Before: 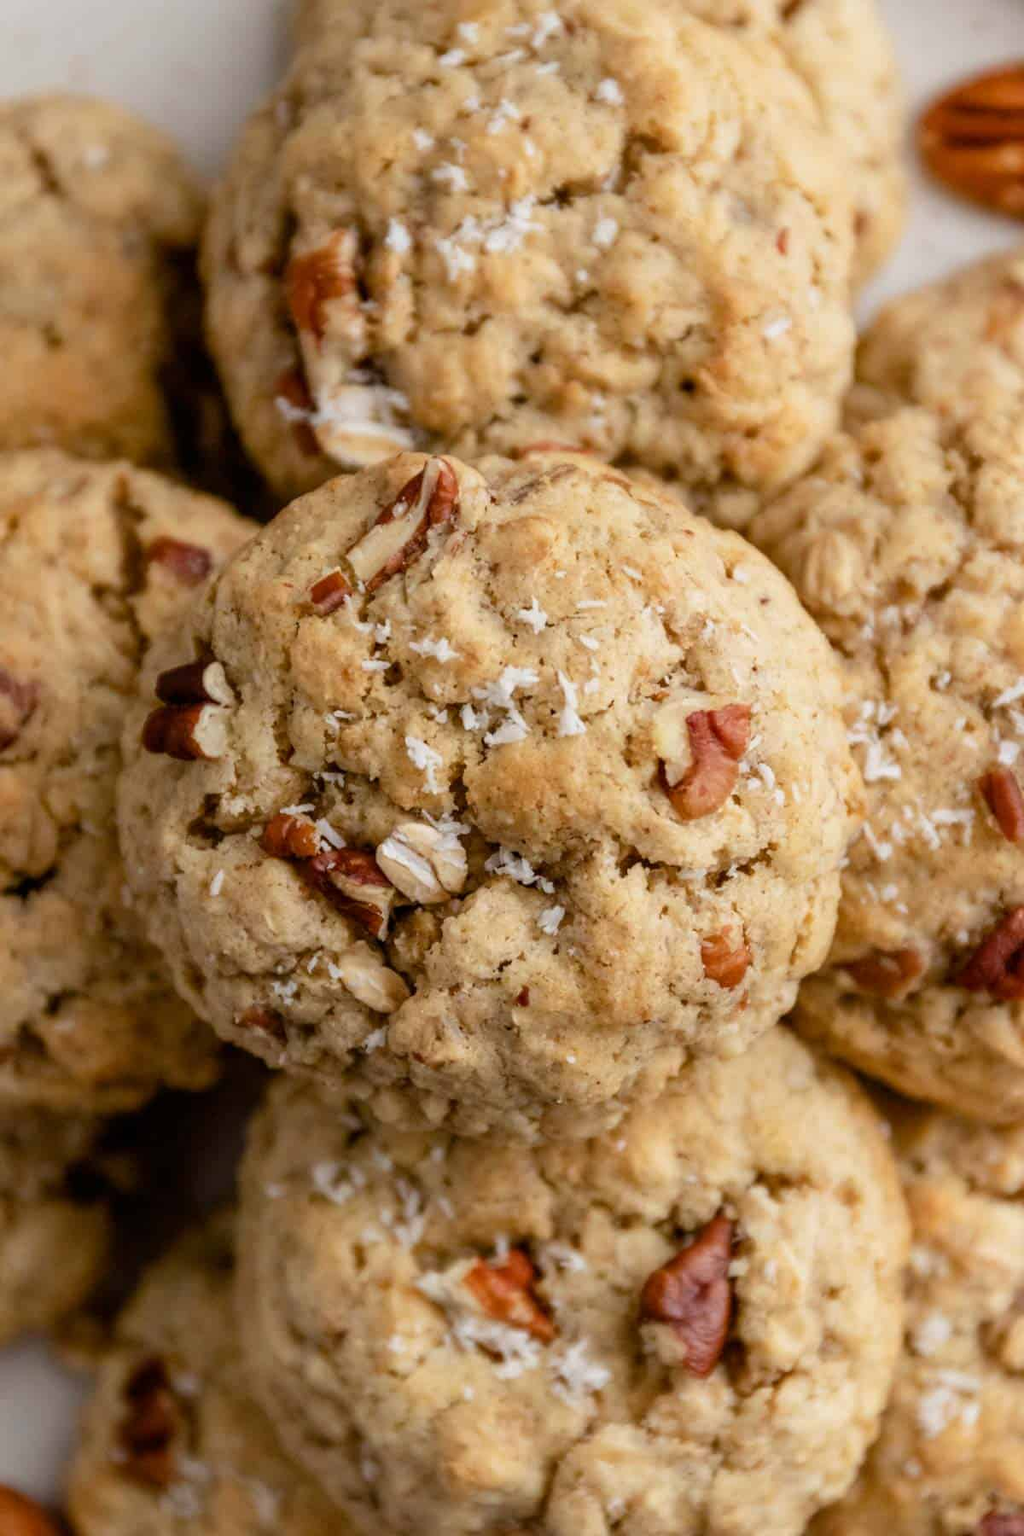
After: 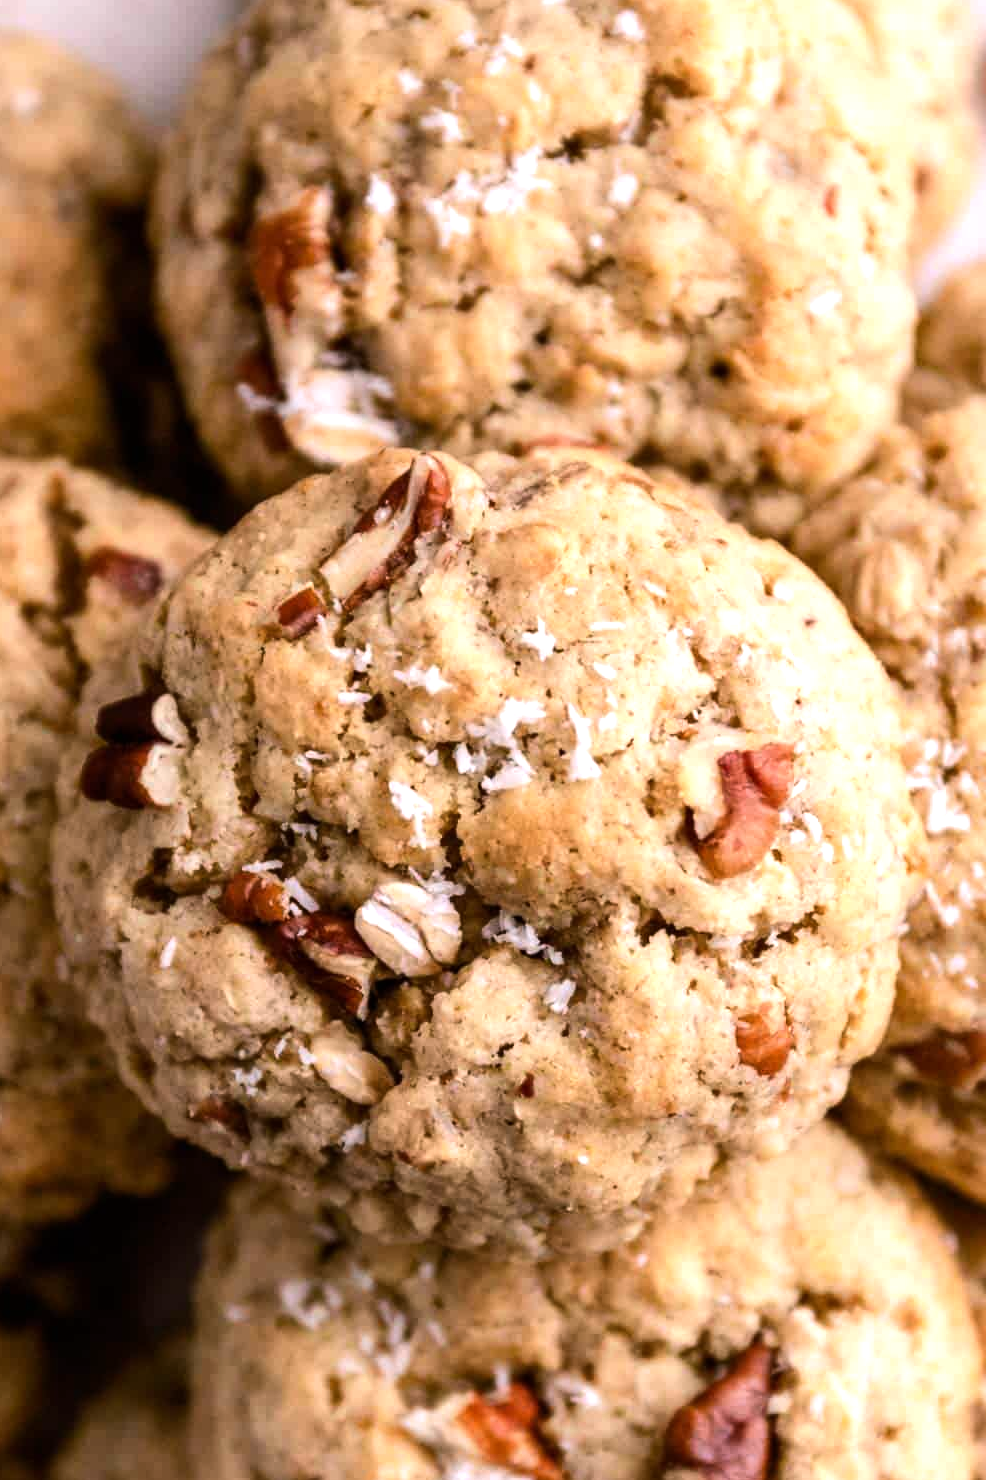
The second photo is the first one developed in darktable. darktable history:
tone equalizer: -8 EV -0.75 EV, -7 EV -0.7 EV, -6 EV -0.6 EV, -5 EV -0.4 EV, -3 EV 0.4 EV, -2 EV 0.6 EV, -1 EV 0.7 EV, +0 EV 0.75 EV, edges refinement/feathering 500, mask exposure compensation -1.57 EV, preserve details no
crop and rotate: left 7.196%, top 4.574%, right 10.605%, bottom 13.178%
white balance: red 1.05, blue 1.072
